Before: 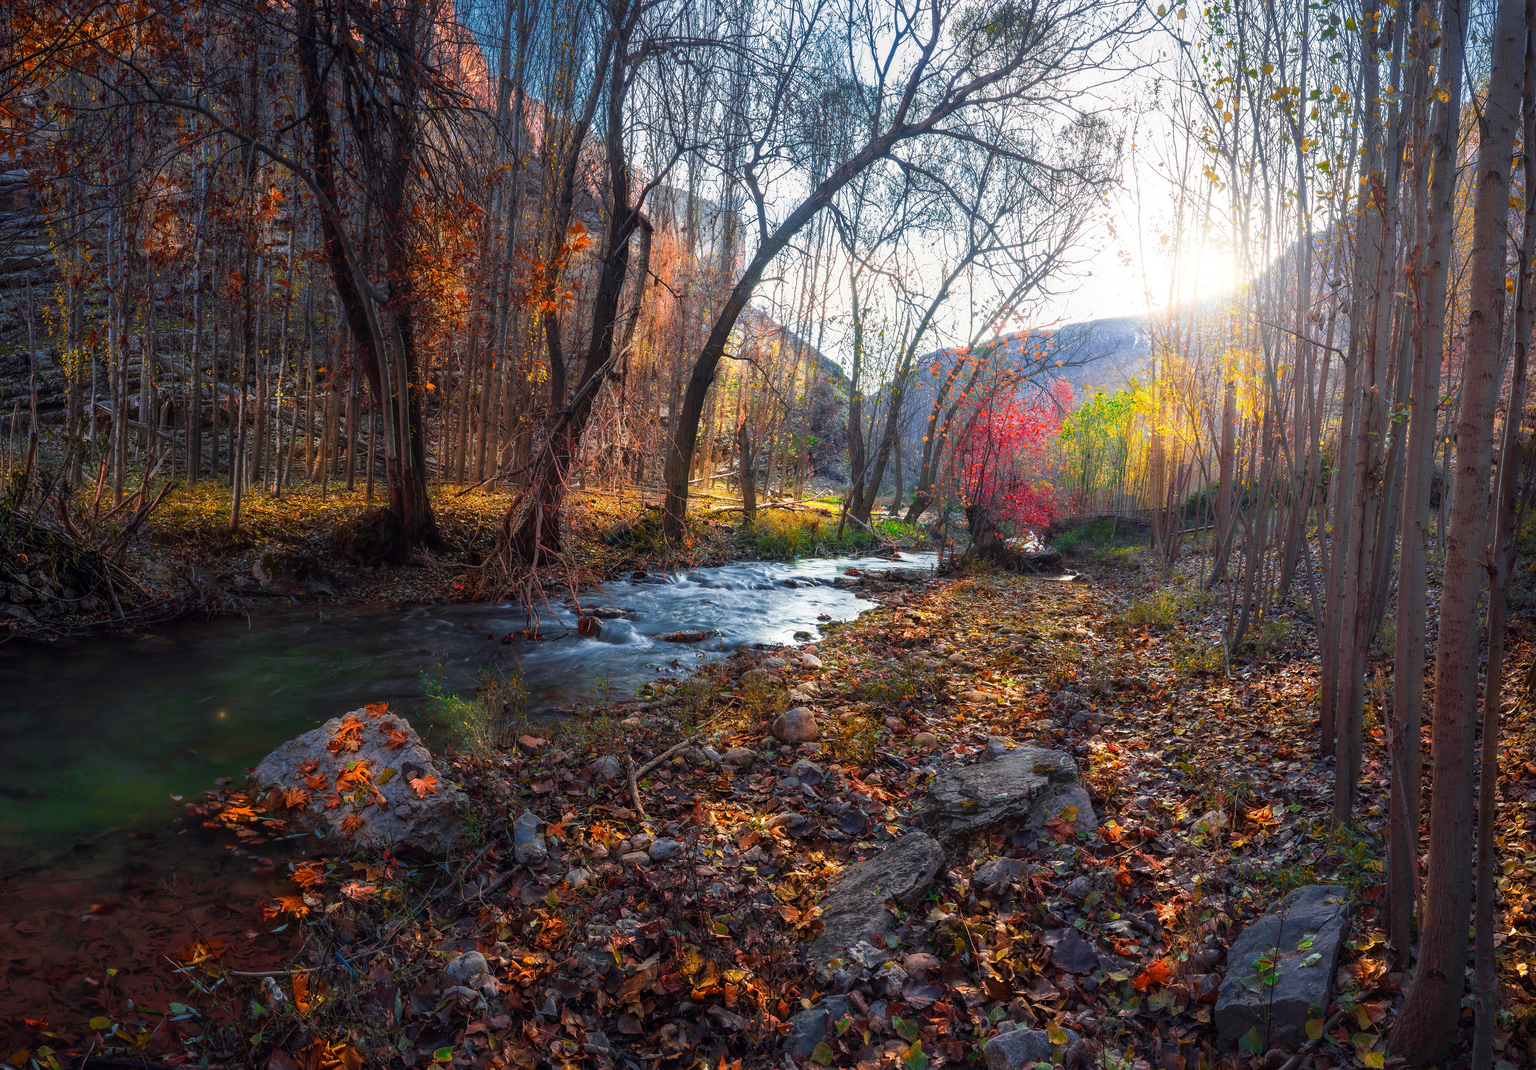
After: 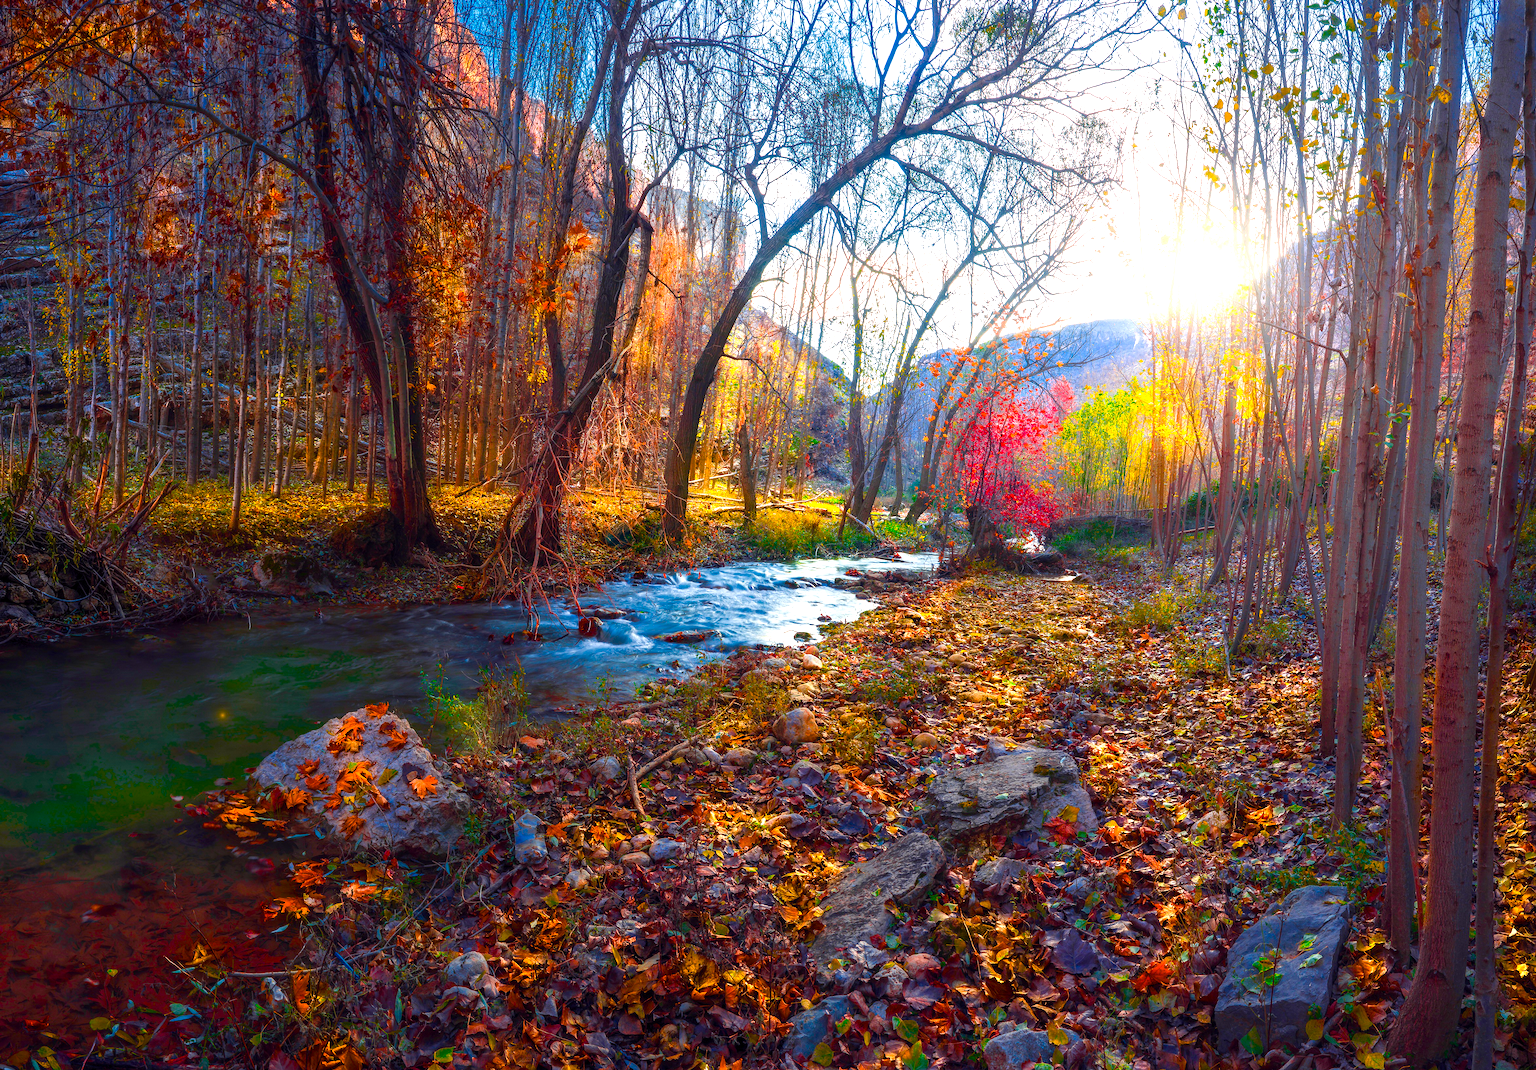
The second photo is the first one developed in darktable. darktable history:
exposure: exposure 0.557 EV, compensate highlight preservation false
color balance rgb: highlights gain › chroma 1.114%, highlights gain › hue 67.81°, linear chroma grading › global chroma 40.572%, perceptual saturation grading › global saturation 20%, perceptual saturation grading › highlights -24.848%, perceptual saturation grading › shadows 49.72%, global vibrance 20%
